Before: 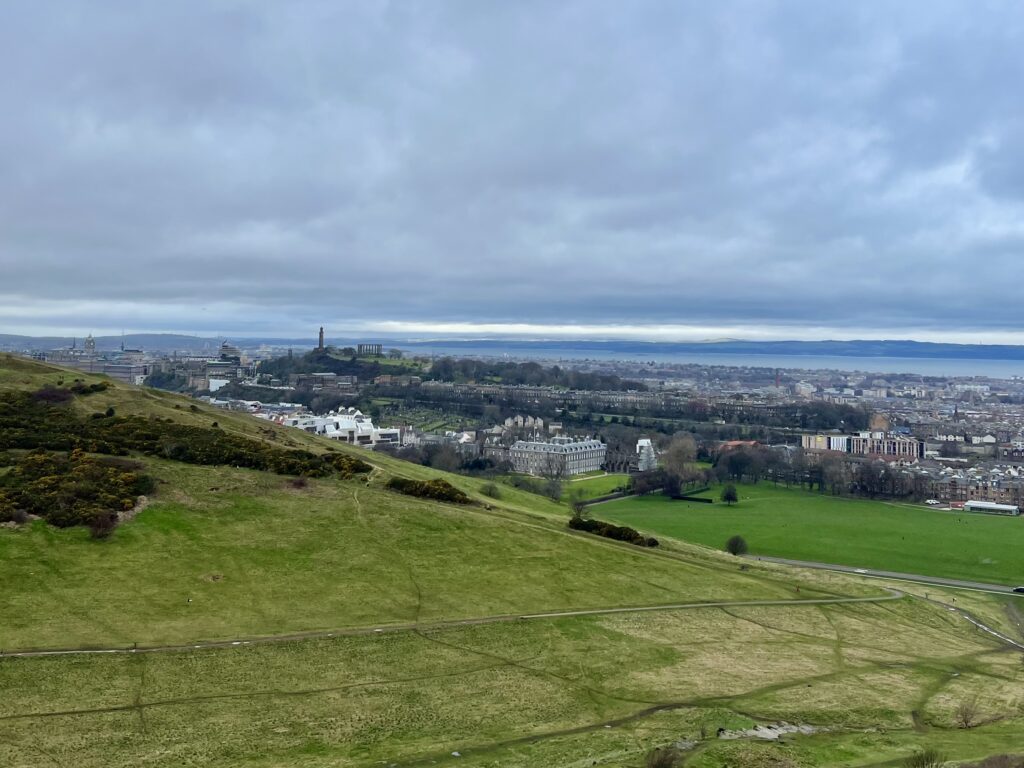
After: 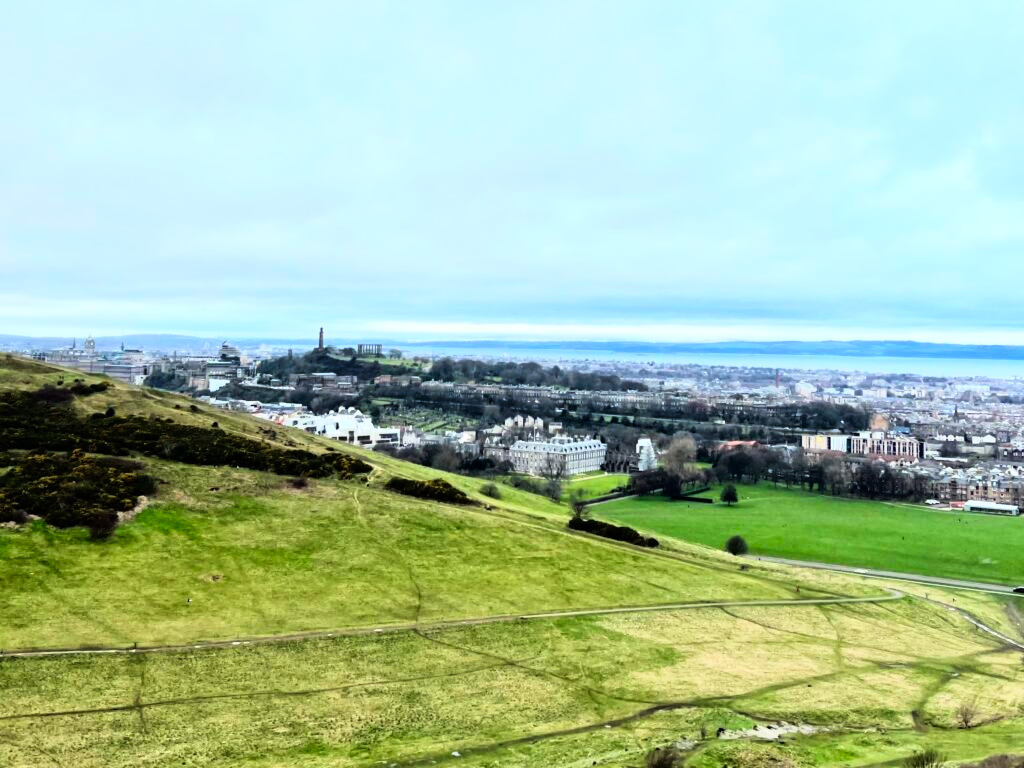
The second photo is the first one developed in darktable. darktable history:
lowpass: radius 0.5, unbound 0
rgb curve: curves: ch0 [(0, 0) (0.21, 0.15) (0.24, 0.21) (0.5, 0.75) (0.75, 0.96) (0.89, 0.99) (1, 1)]; ch1 [(0, 0.02) (0.21, 0.13) (0.25, 0.2) (0.5, 0.67) (0.75, 0.9) (0.89, 0.97) (1, 1)]; ch2 [(0, 0.02) (0.21, 0.13) (0.25, 0.2) (0.5, 0.67) (0.75, 0.9) (0.89, 0.97) (1, 1)], compensate middle gray true
base curve: exposure shift 0, preserve colors none
